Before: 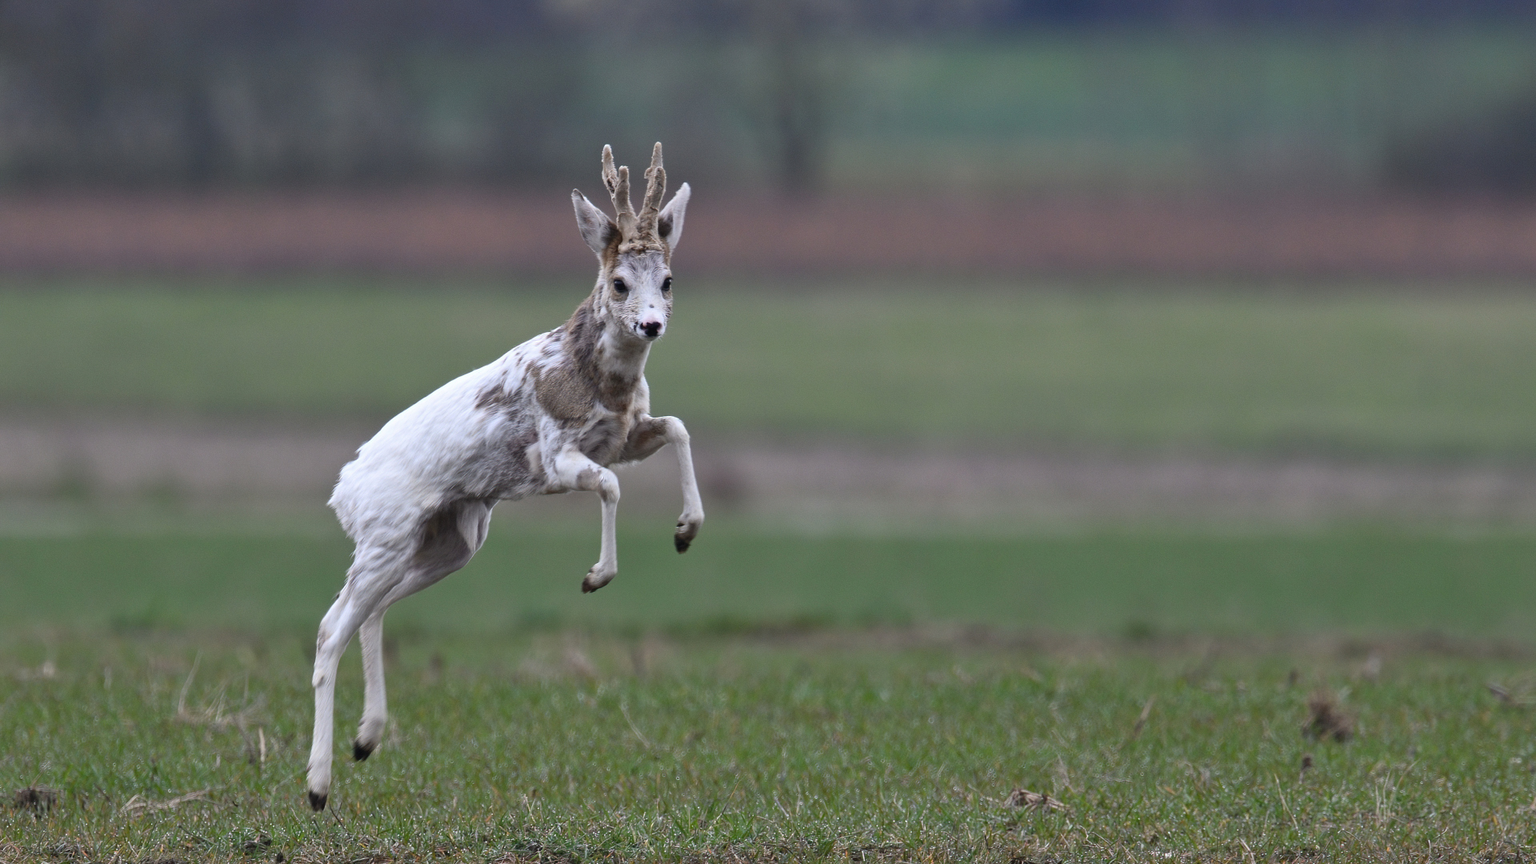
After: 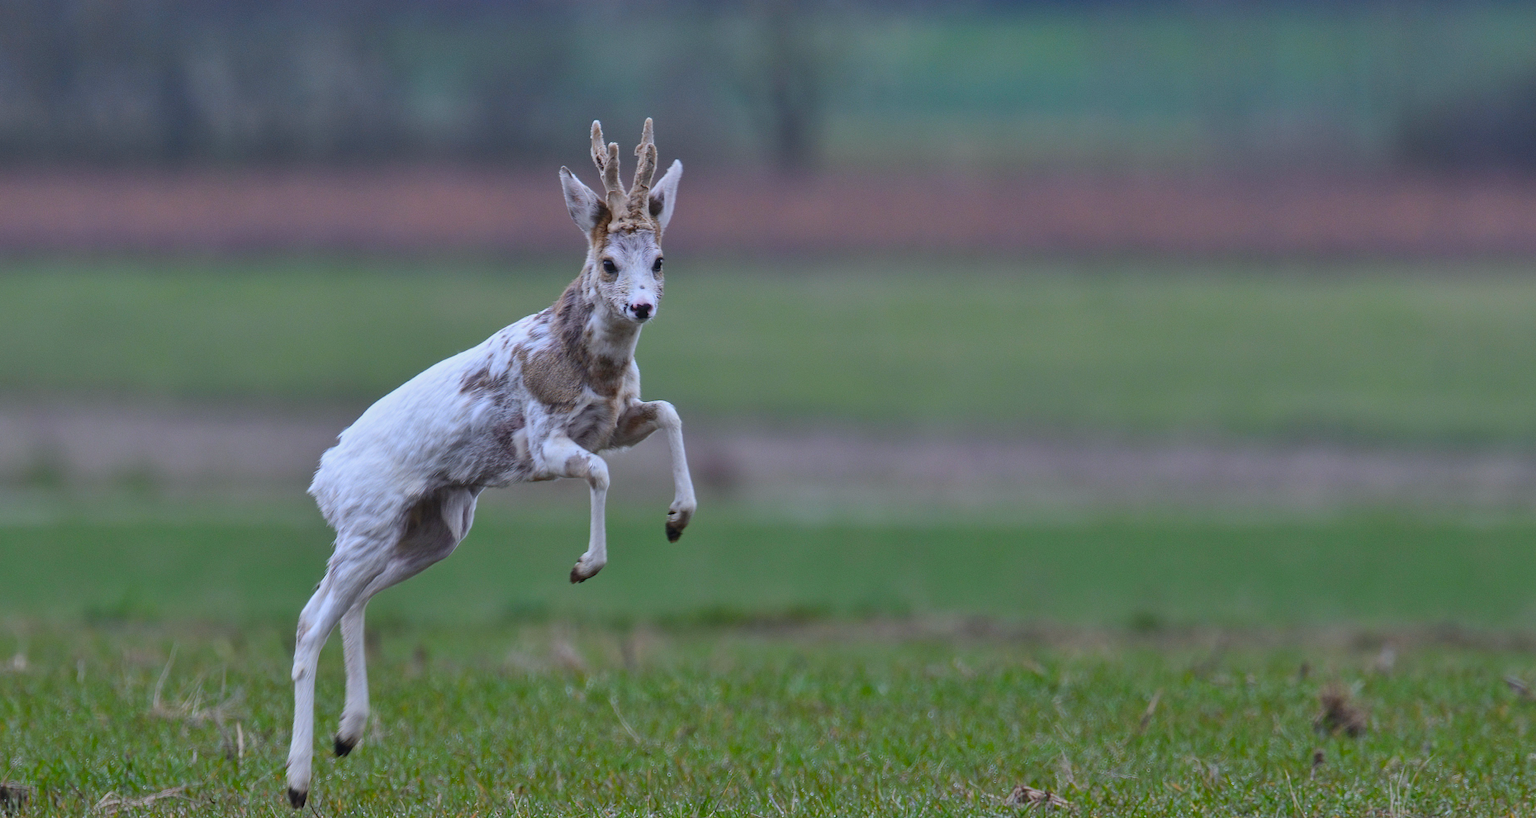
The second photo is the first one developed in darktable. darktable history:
shadows and highlights: shadows 80.73, white point adjustment -9.07, highlights -61.46, soften with gaussian
white balance: red 0.967, blue 1.049
crop: left 1.964%, top 3.251%, right 1.122%, bottom 4.933%
local contrast: detail 110%
color balance rgb: perceptual saturation grading › global saturation 25%, perceptual brilliance grading › mid-tones 10%, perceptual brilliance grading › shadows 15%, global vibrance 20%
